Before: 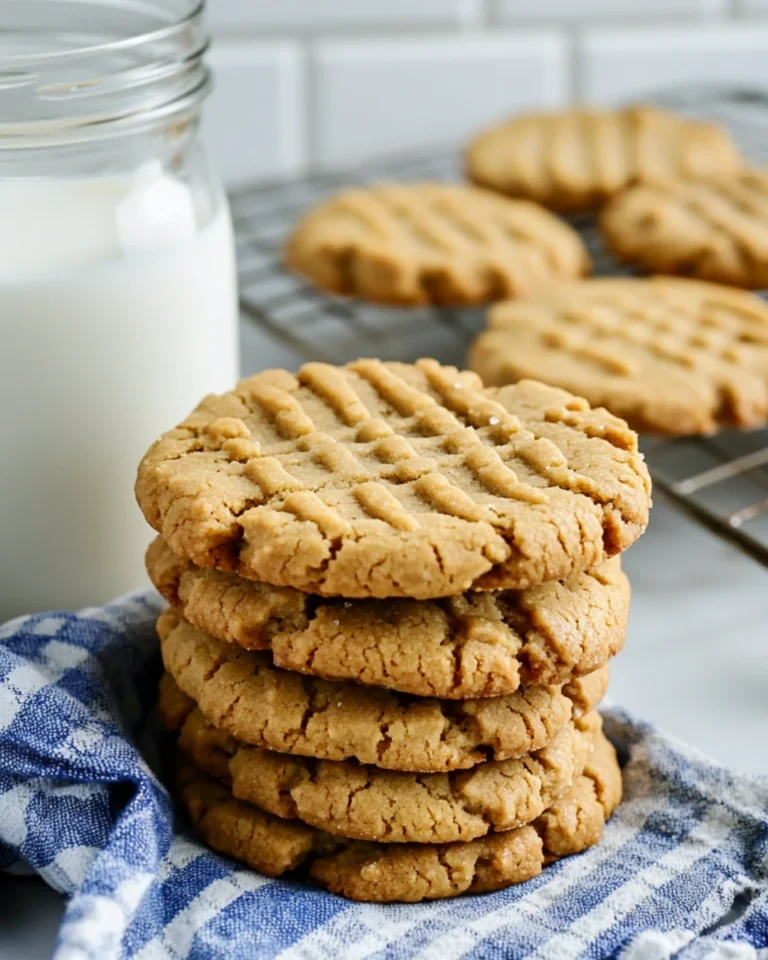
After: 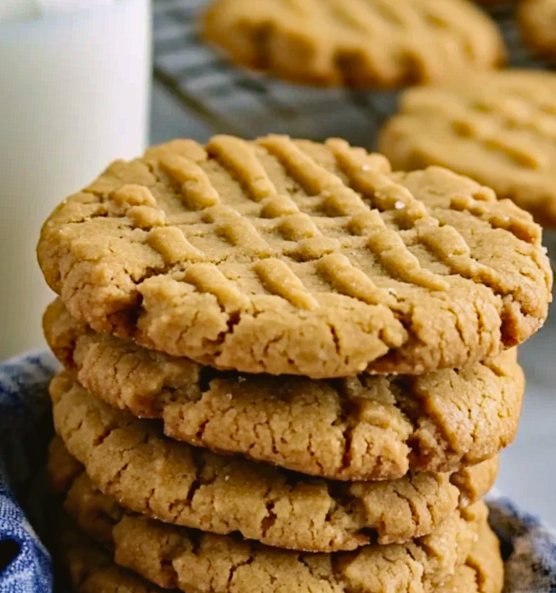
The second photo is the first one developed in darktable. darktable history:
haze removal: strength 0.514, distance 0.437, compatibility mode true, adaptive false
velvia: on, module defaults
crop and rotate: angle -3.73°, left 9.818%, top 21.131%, right 11.941%, bottom 12.108%
contrast brightness saturation: contrast -0.083, brightness -0.036, saturation -0.11
color correction: highlights a* 2.99, highlights b* -1.28, shadows a* -0.115, shadows b* 2.62, saturation 0.98
